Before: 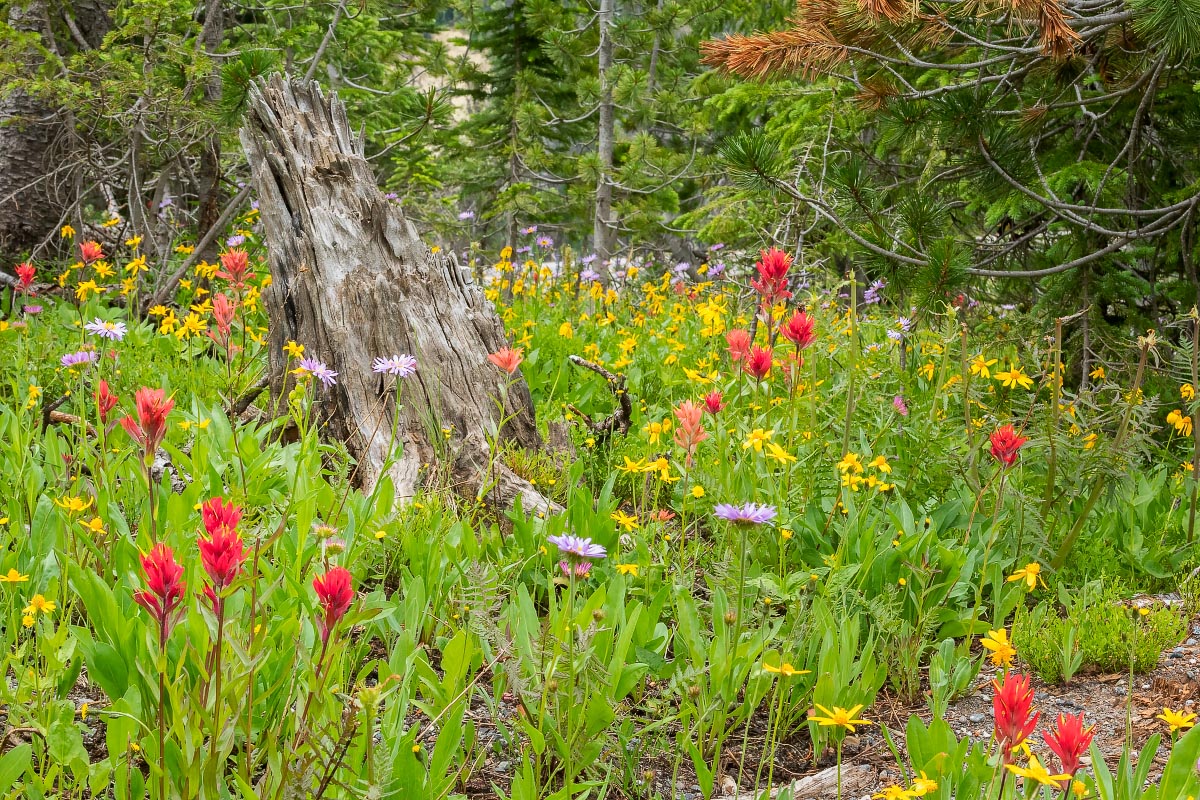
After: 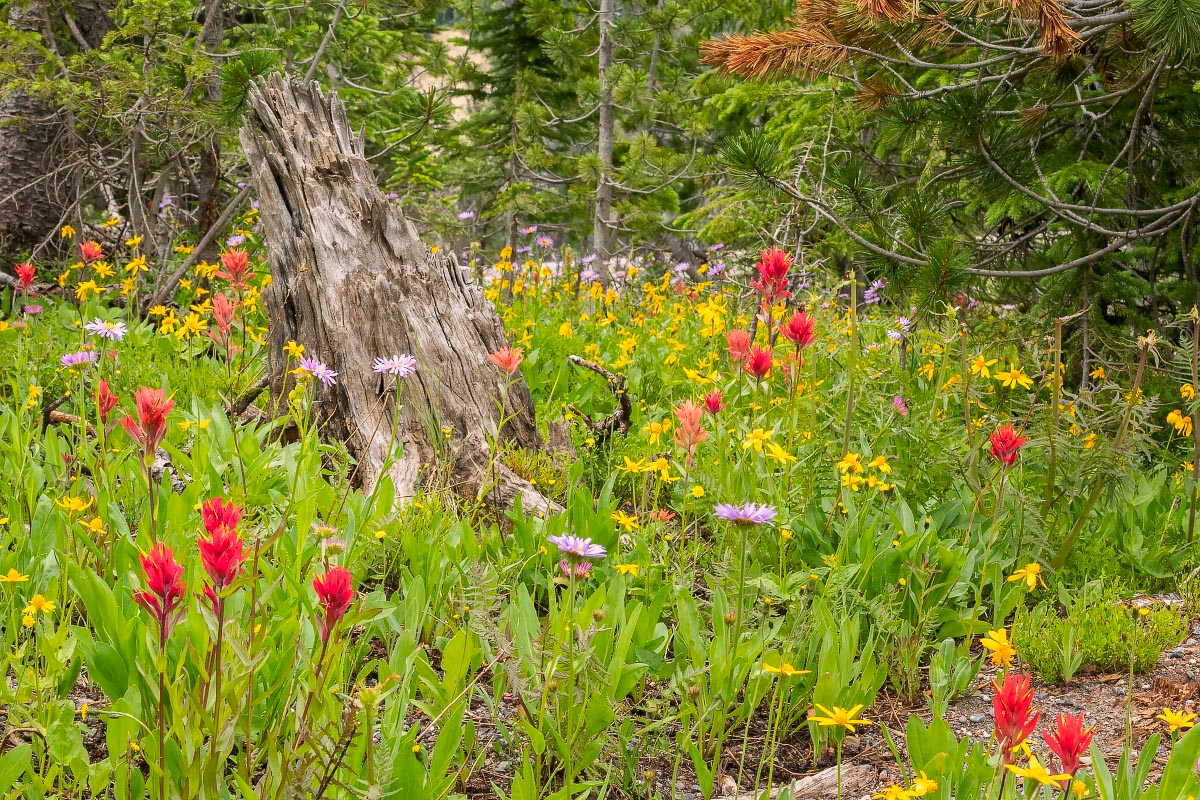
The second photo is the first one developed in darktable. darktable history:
color correction: highlights a* 5.91, highlights b* 4.84
